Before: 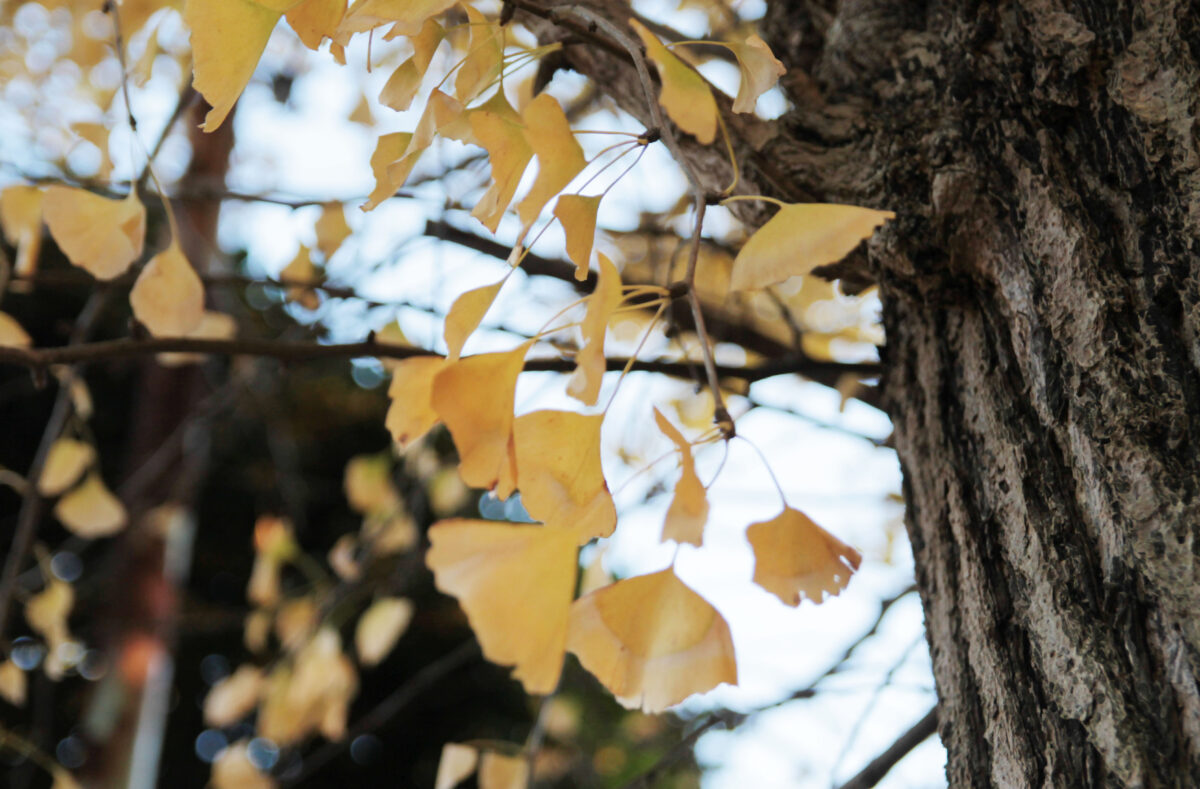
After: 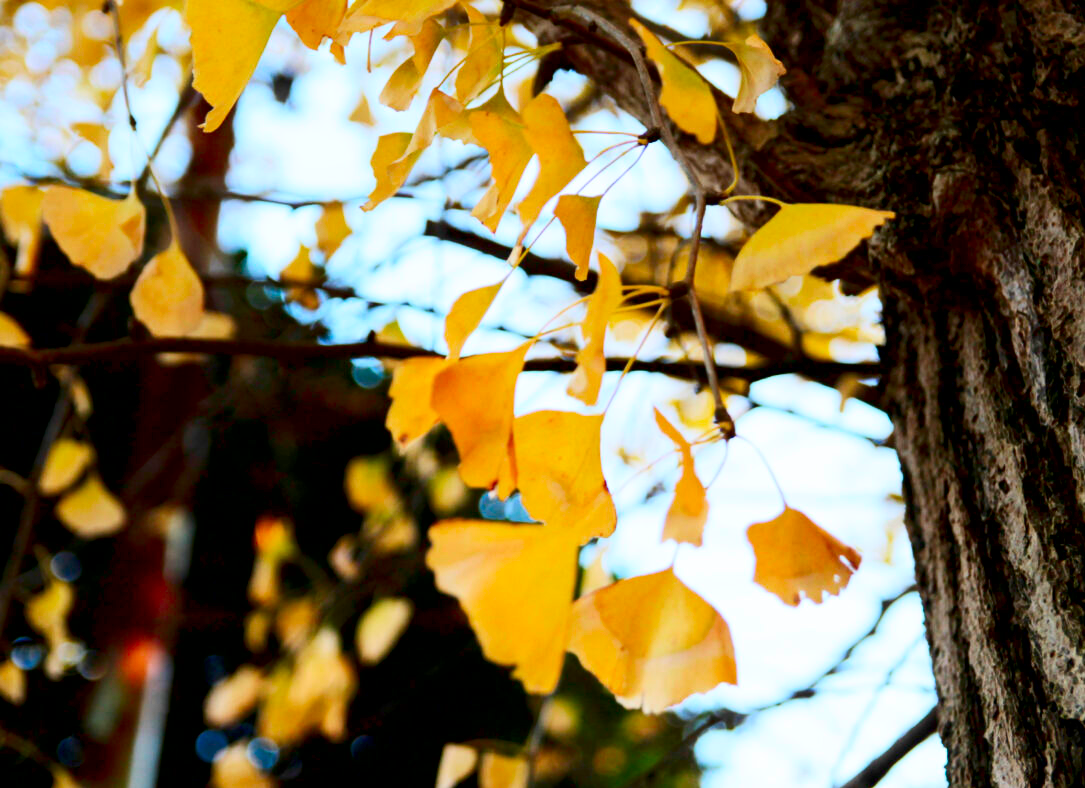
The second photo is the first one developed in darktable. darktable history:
white balance: emerald 1
exposure: black level correction 0.012, compensate highlight preservation false
contrast brightness saturation: contrast 0.26, brightness 0.02, saturation 0.87
crop: right 9.509%, bottom 0.031%
tone equalizer: on, module defaults
